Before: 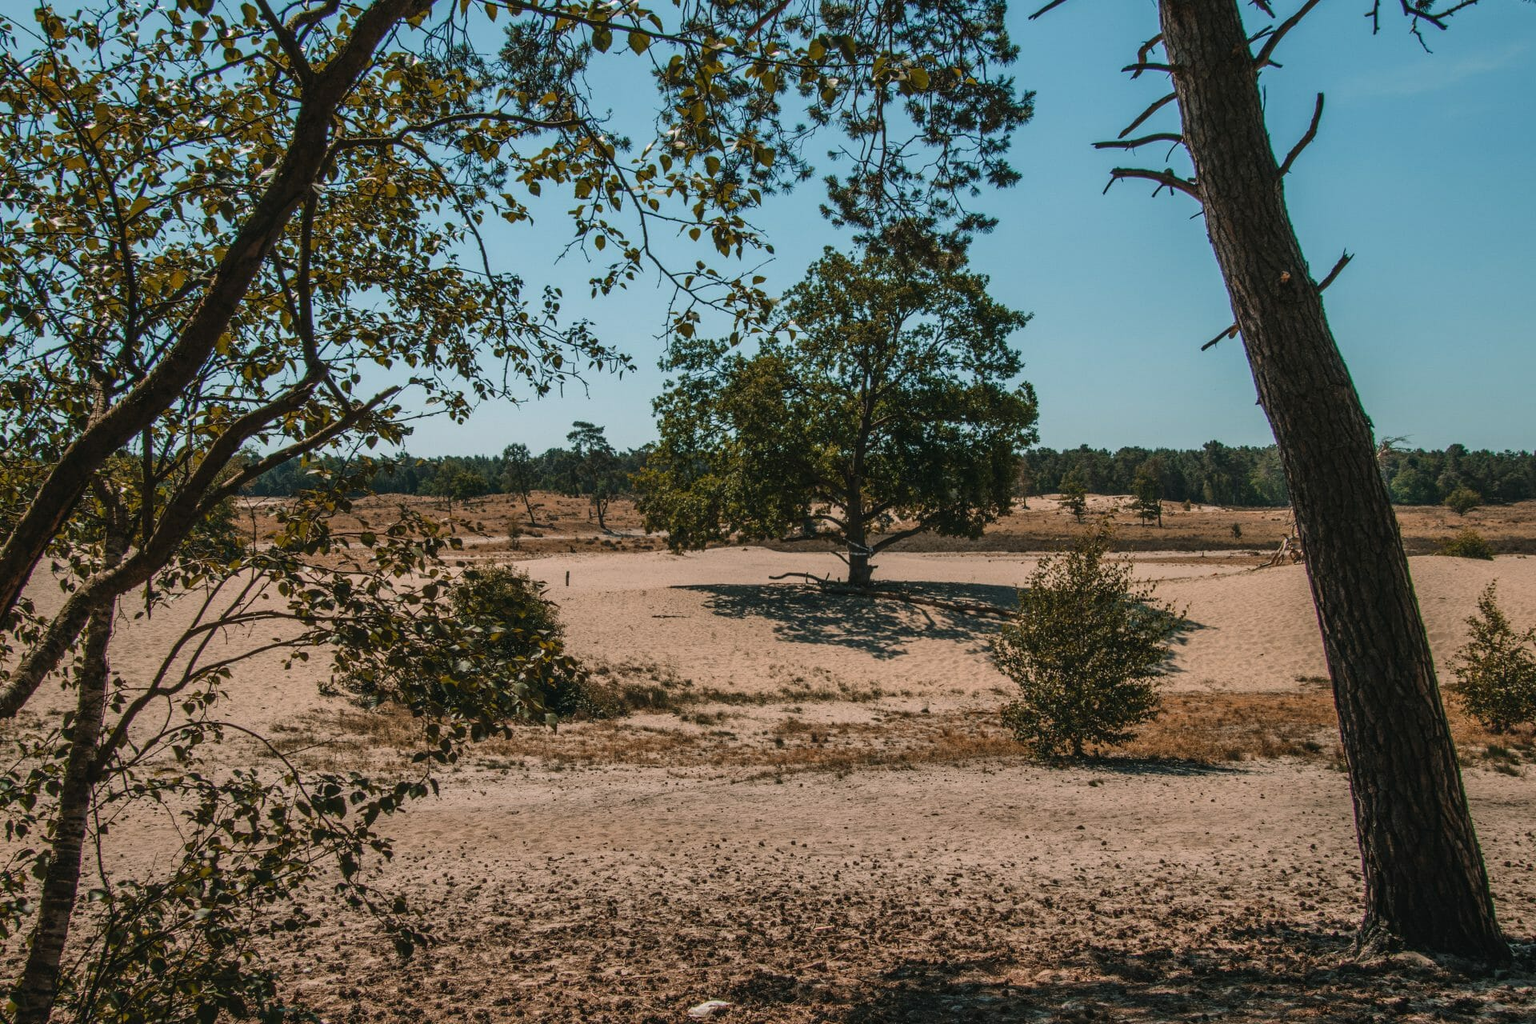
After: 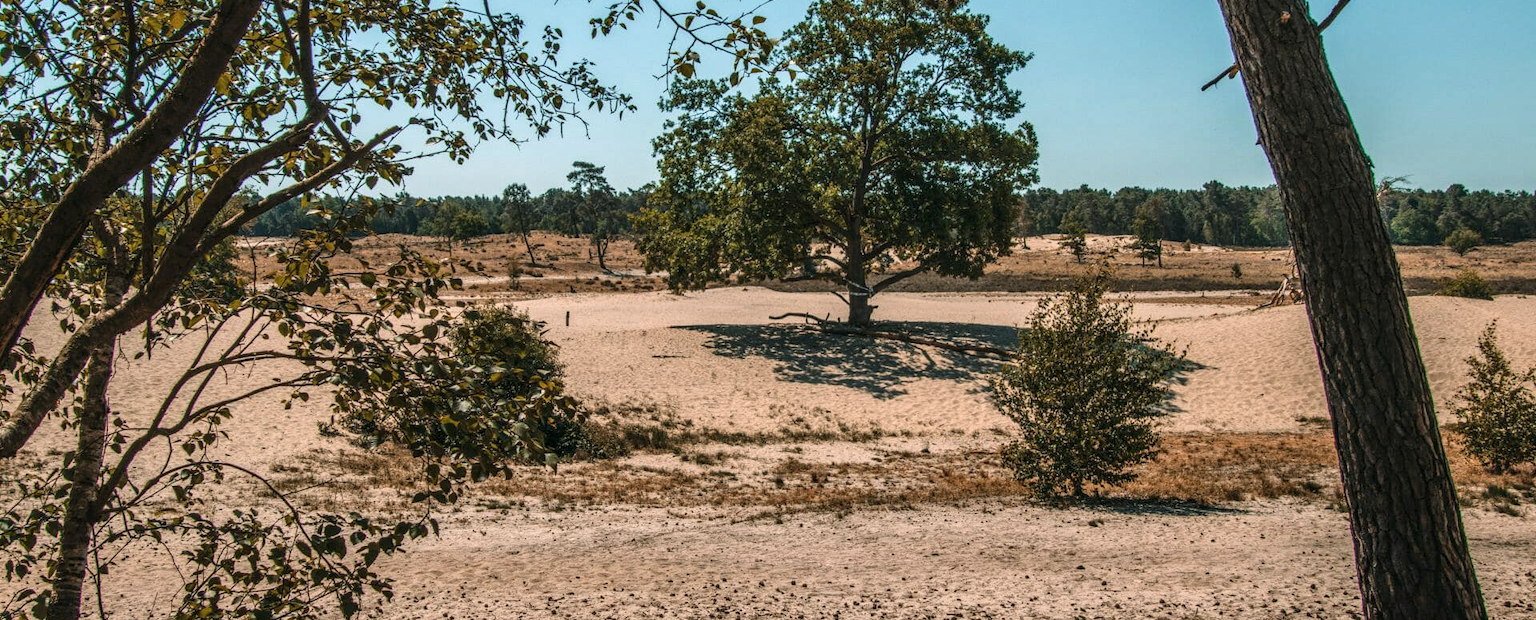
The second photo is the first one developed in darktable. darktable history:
crop and rotate: top 25.44%, bottom 13.981%
exposure: exposure 0.461 EV, compensate highlight preservation false
local contrast: detail 130%
